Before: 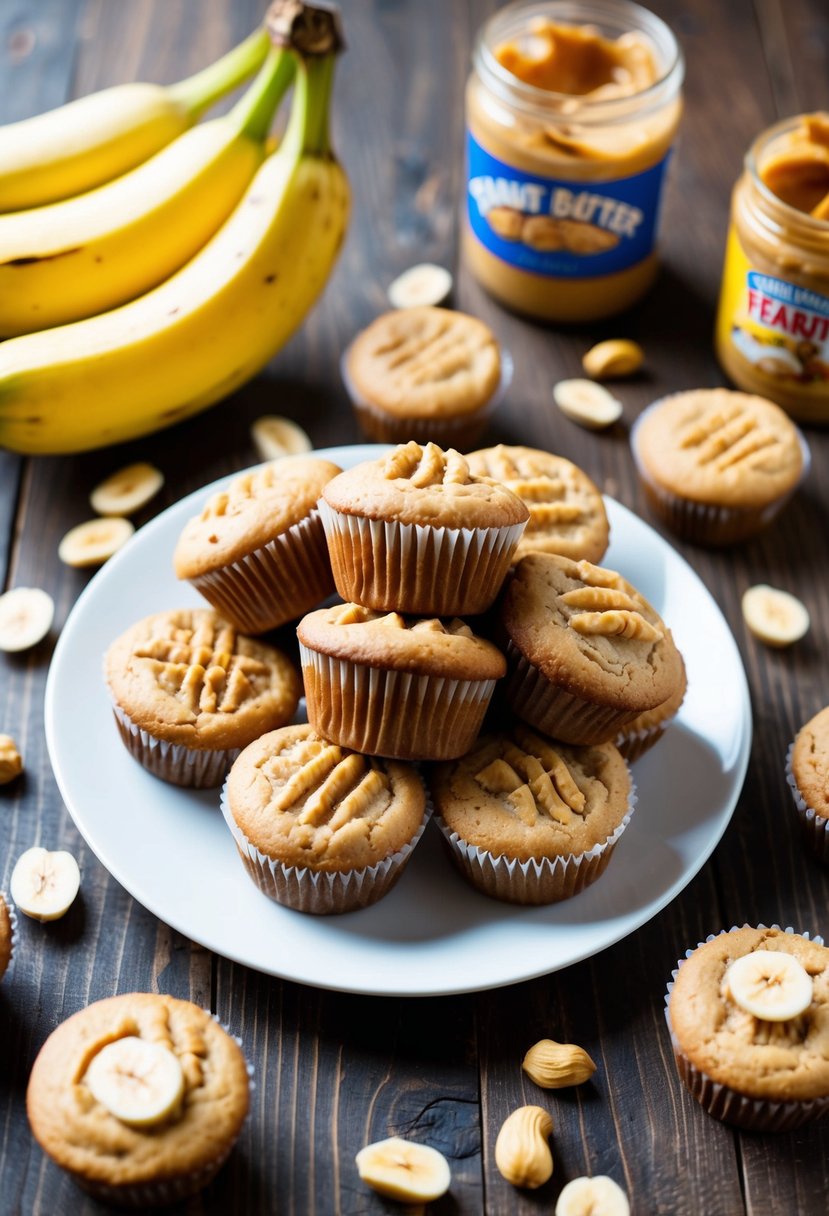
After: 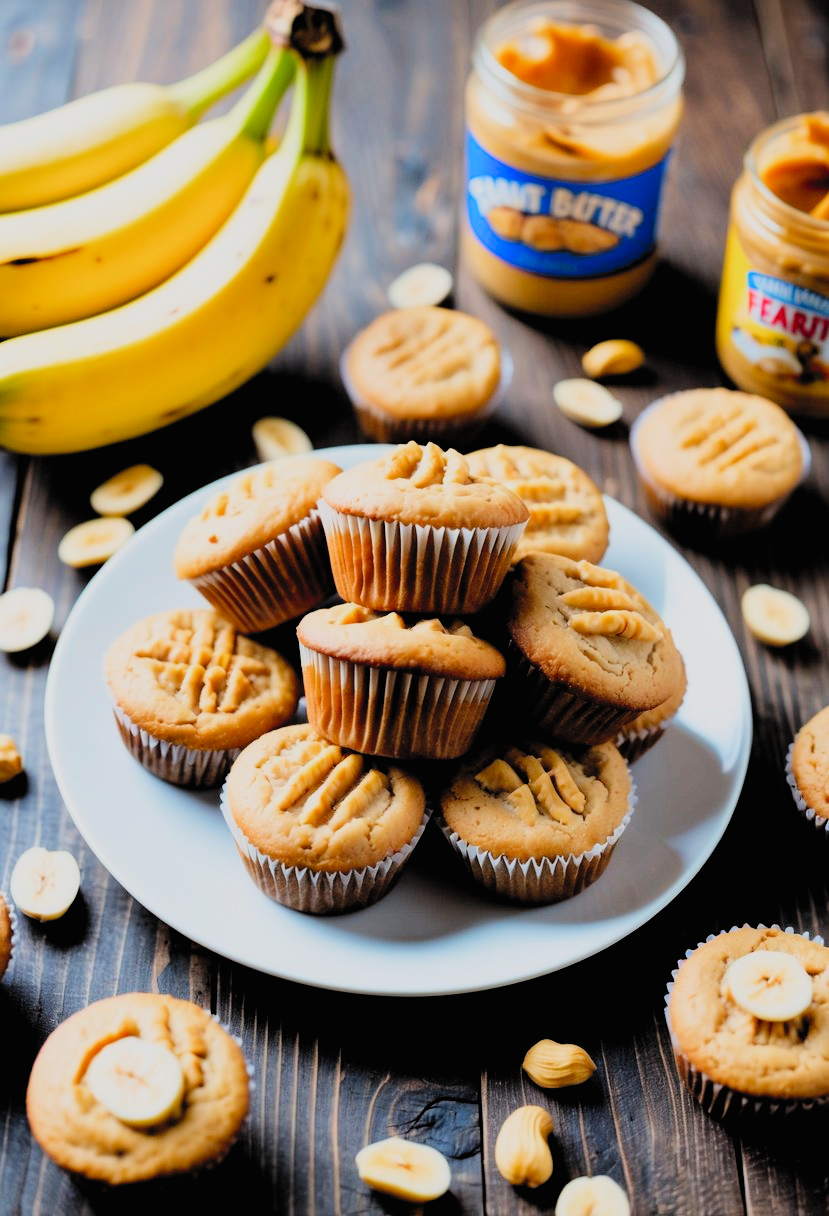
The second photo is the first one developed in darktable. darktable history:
levels: levels [0, 0.43, 0.984]
filmic rgb: black relative exposure -4.58 EV, white relative exposure 4.8 EV, threshold 3 EV, hardness 2.36, latitude 36.07%, contrast 1.048, highlights saturation mix 1.32%, shadows ↔ highlights balance 1.25%, color science v4 (2020), enable highlight reconstruction true
